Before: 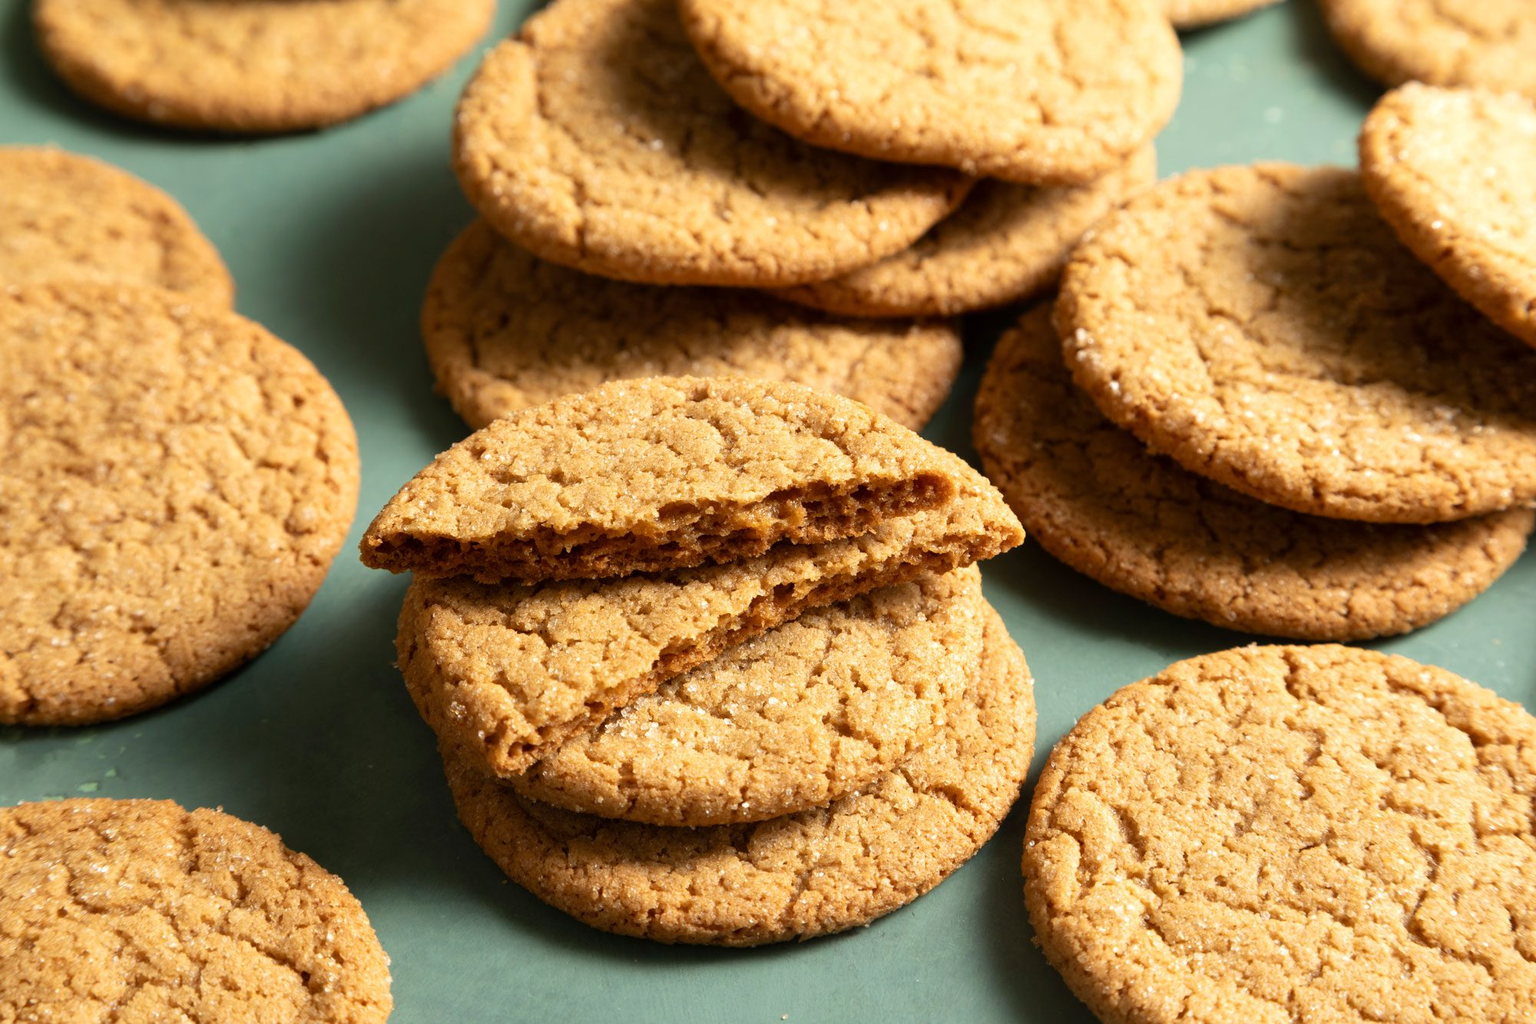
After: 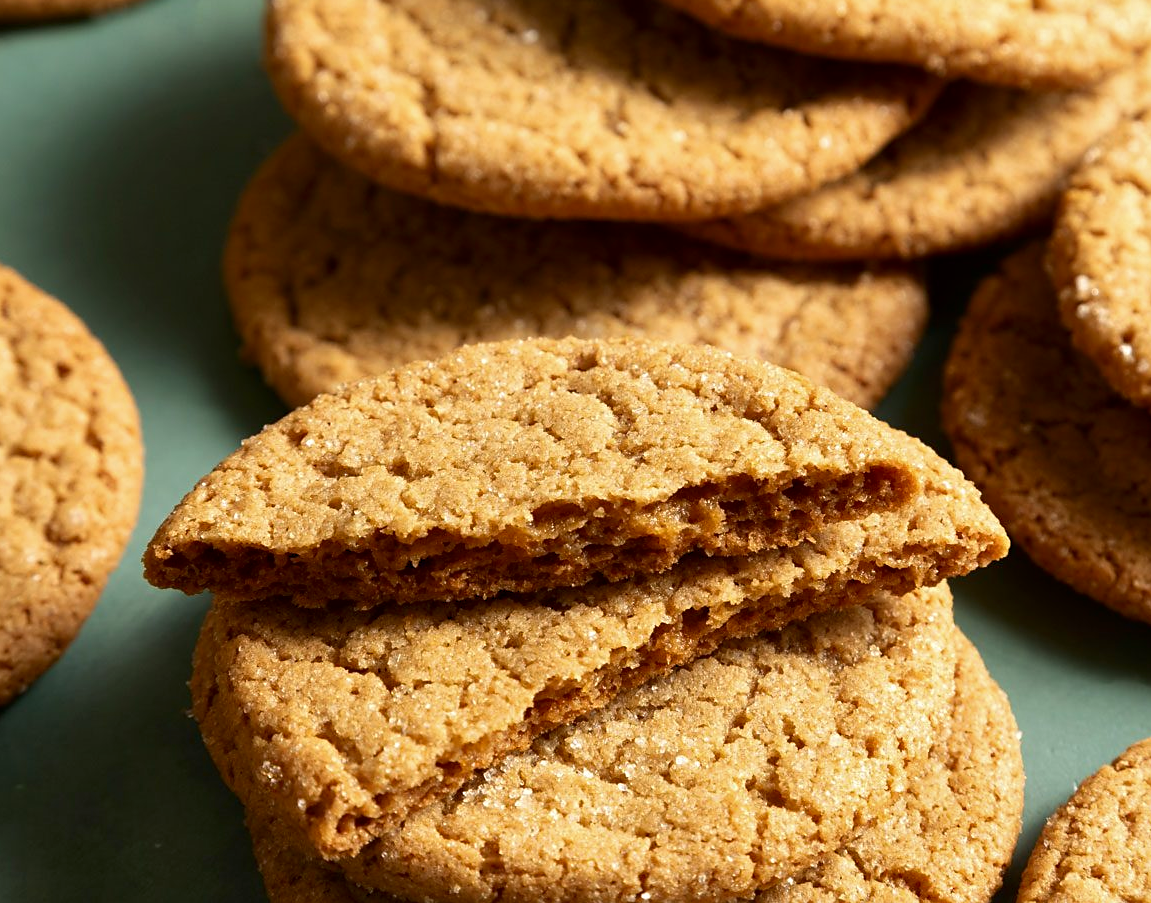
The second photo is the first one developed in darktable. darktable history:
crop: left 16.253%, top 11.465%, right 26.157%, bottom 20.773%
levels: levels [0, 0.498, 1]
sharpen: radius 1.839, amount 0.392, threshold 1.395
contrast brightness saturation: brightness -0.095
shadows and highlights: shadows 37.76, highlights -27.28, highlights color adjustment 39.78%, soften with gaussian
